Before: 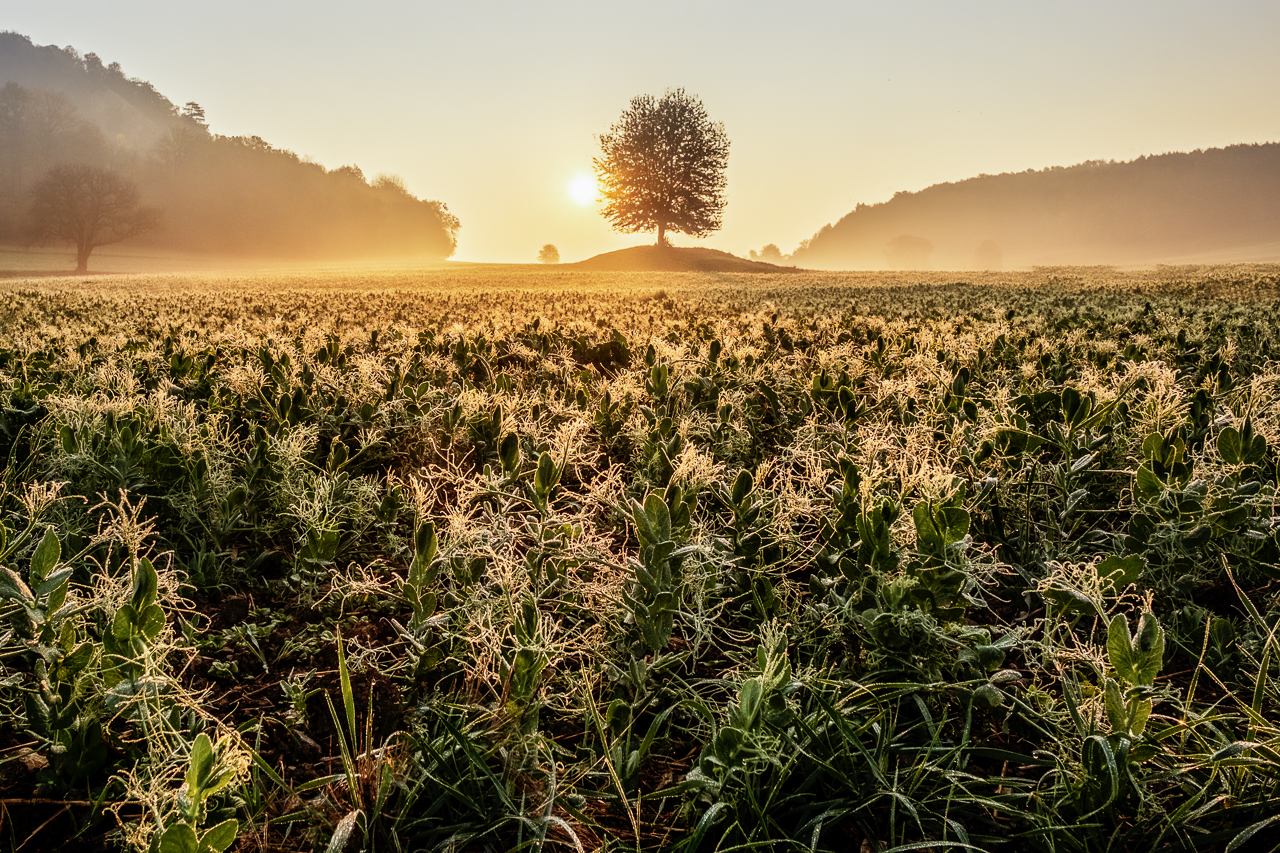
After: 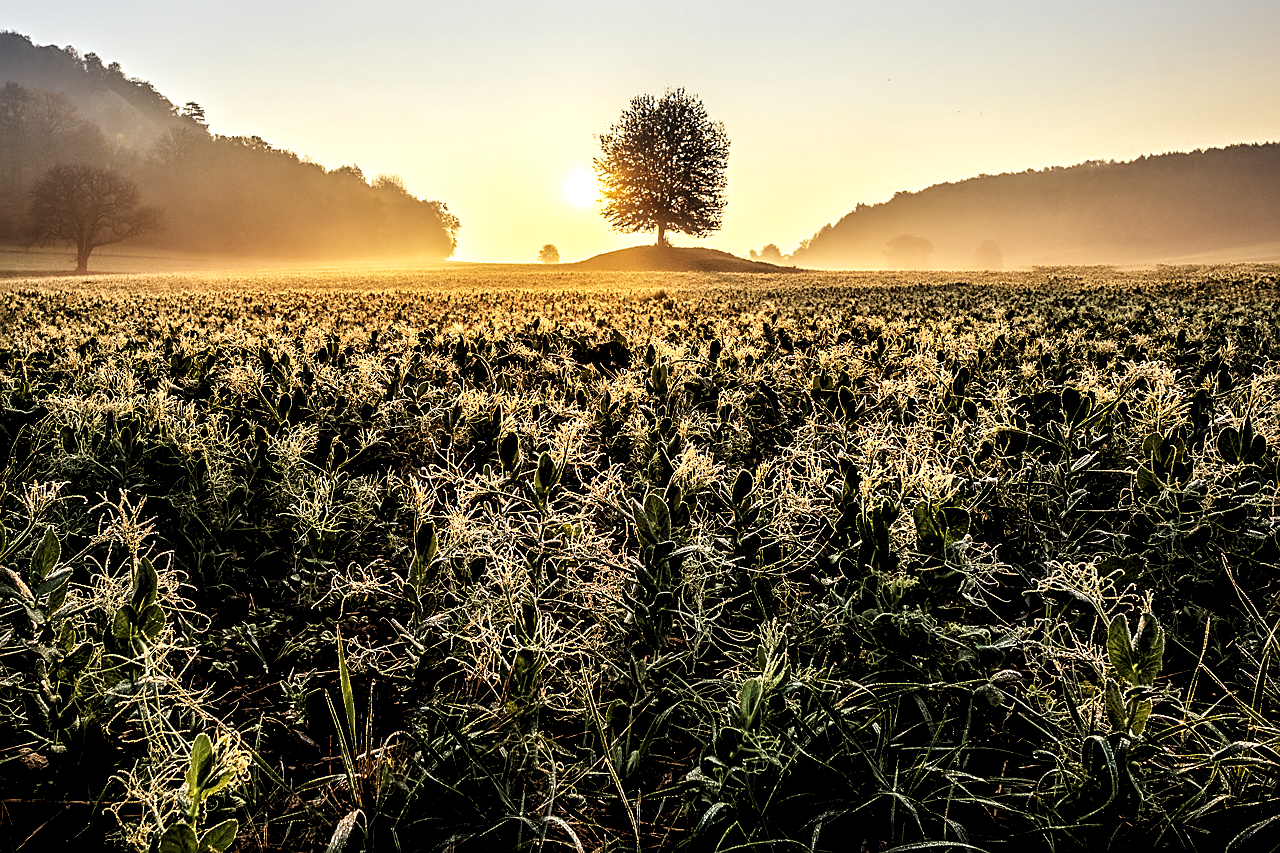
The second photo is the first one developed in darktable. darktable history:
haze removal: compatibility mode true, adaptive false
sharpen: on, module defaults
levels: levels [0.182, 0.542, 0.902]
